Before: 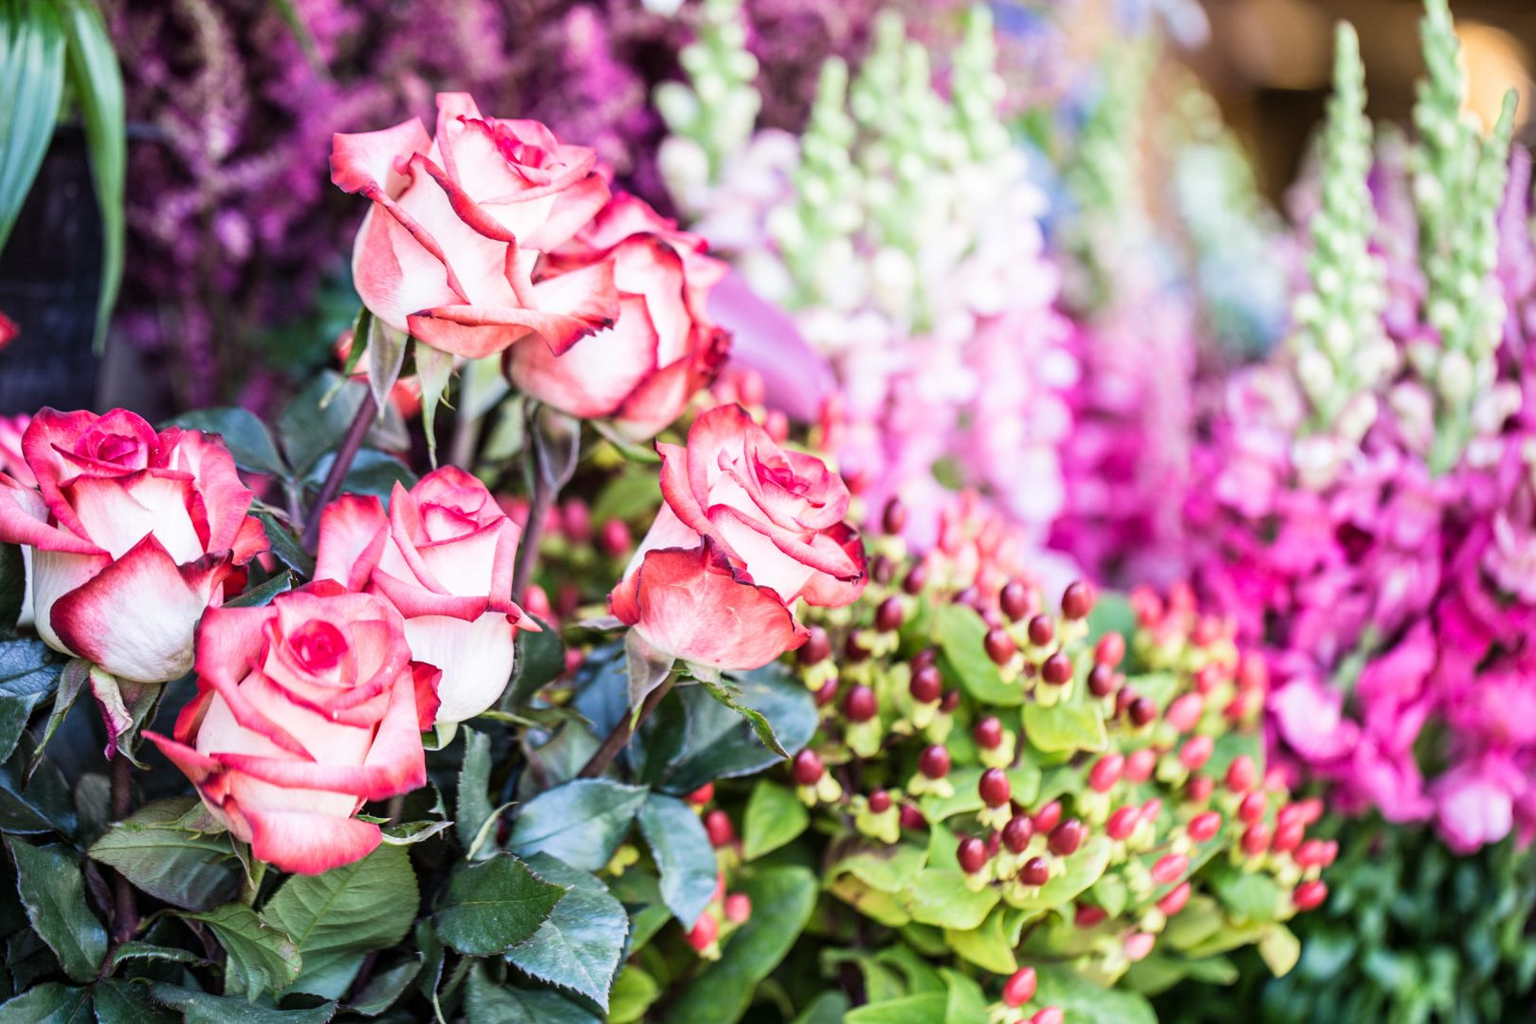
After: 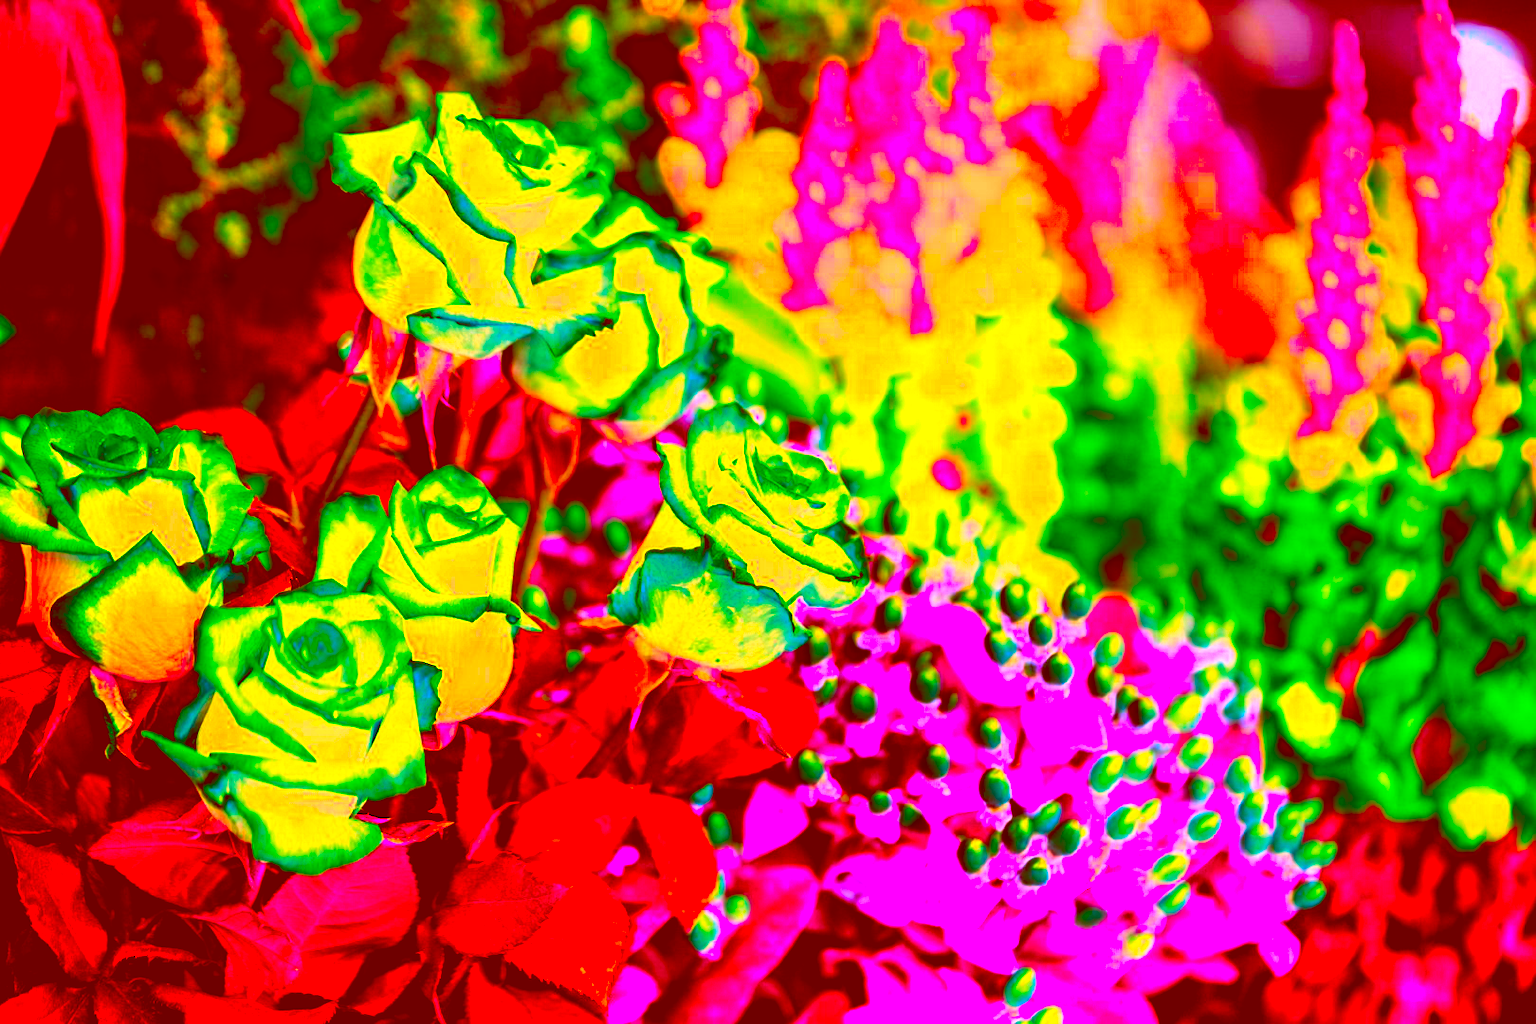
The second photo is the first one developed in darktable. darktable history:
levels: levels [0.116, 0.574, 1]
color correction: highlights a* -39.37, highlights b* -39.87, shadows a* -39.23, shadows b* -39.95, saturation -2.98
color balance rgb: perceptual saturation grading › global saturation 30.143%, perceptual brilliance grading › global brilliance 17.354%, global vibrance 20%
